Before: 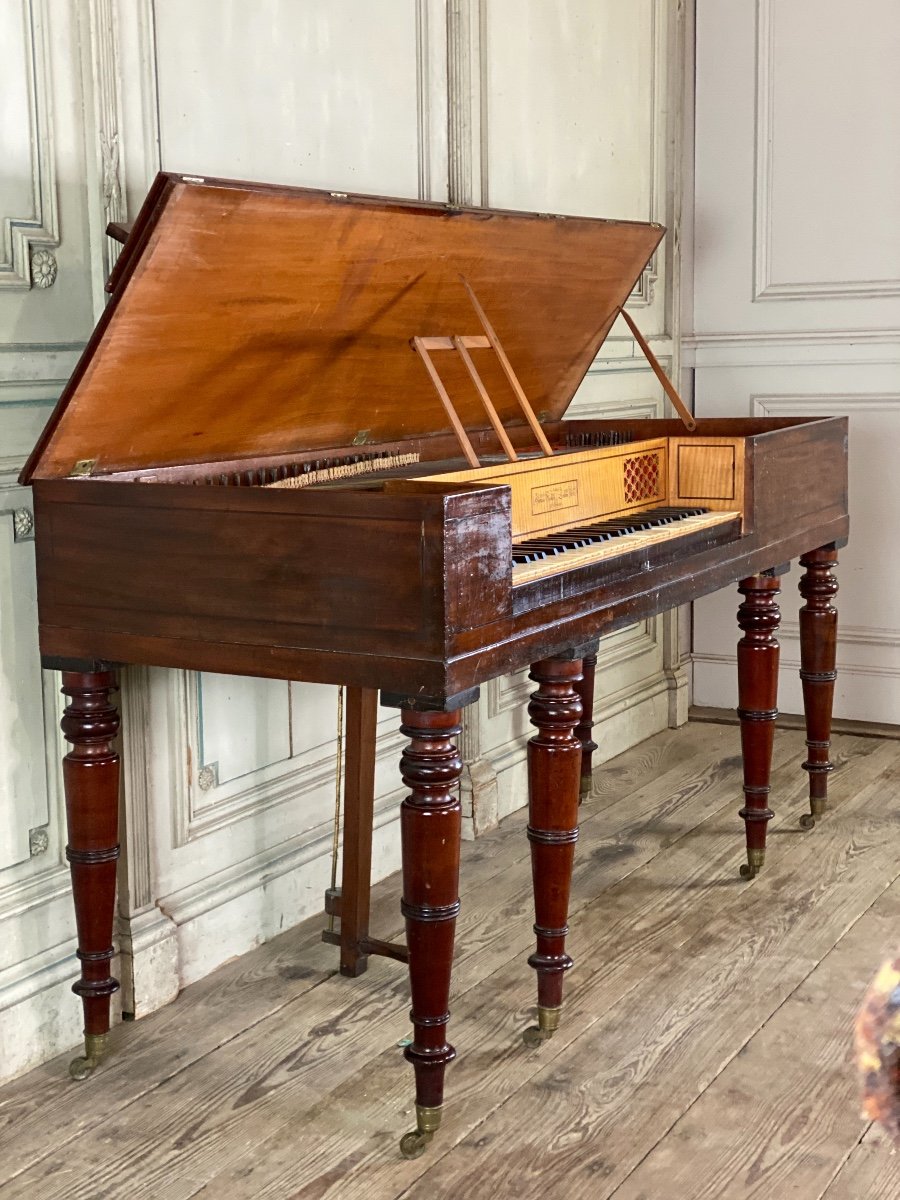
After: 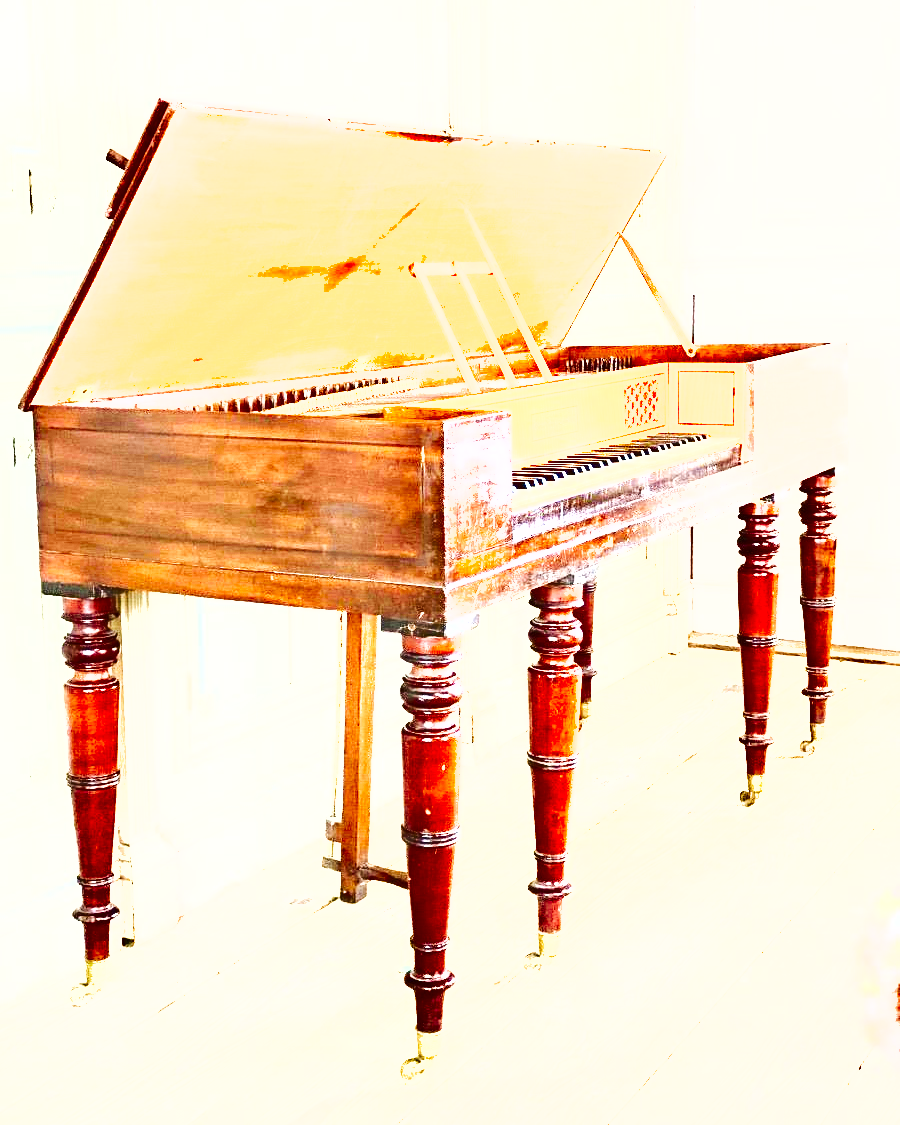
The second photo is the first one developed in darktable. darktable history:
tone curve: curves: ch0 [(0, 0) (0.003, 0.025) (0.011, 0.025) (0.025, 0.025) (0.044, 0.026) (0.069, 0.033) (0.1, 0.053) (0.136, 0.078) (0.177, 0.108) (0.224, 0.153) (0.277, 0.213) (0.335, 0.286) (0.399, 0.372) (0.468, 0.467) (0.543, 0.565) (0.623, 0.675) (0.709, 0.775) (0.801, 0.863) (0.898, 0.936) (1, 1)], preserve colors none
shadows and highlights: low approximation 0.01, soften with gaussian
crop and rotate: top 6.25%
exposure: black level correction 0, exposure 4 EV, compensate exposure bias true, compensate highlight preservation false
